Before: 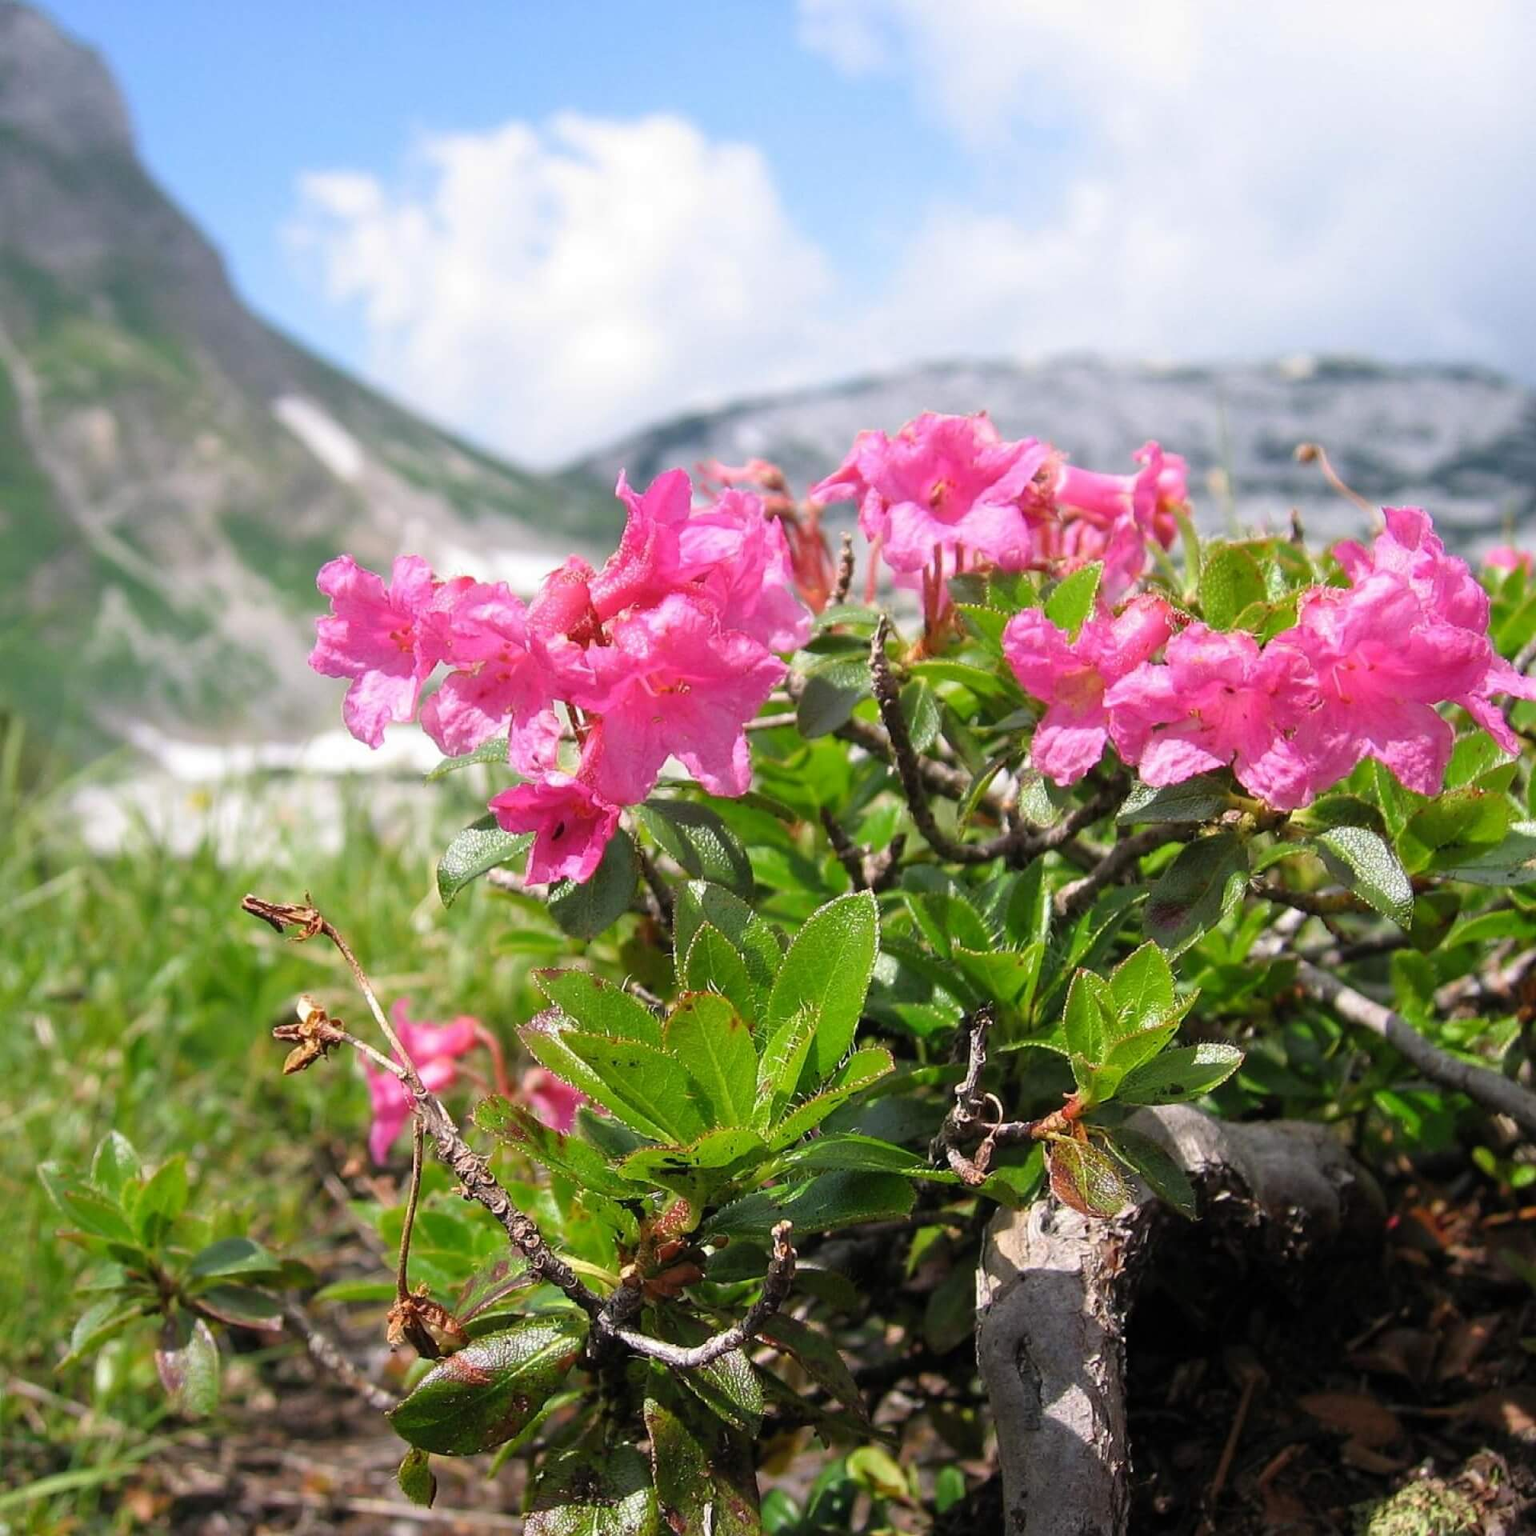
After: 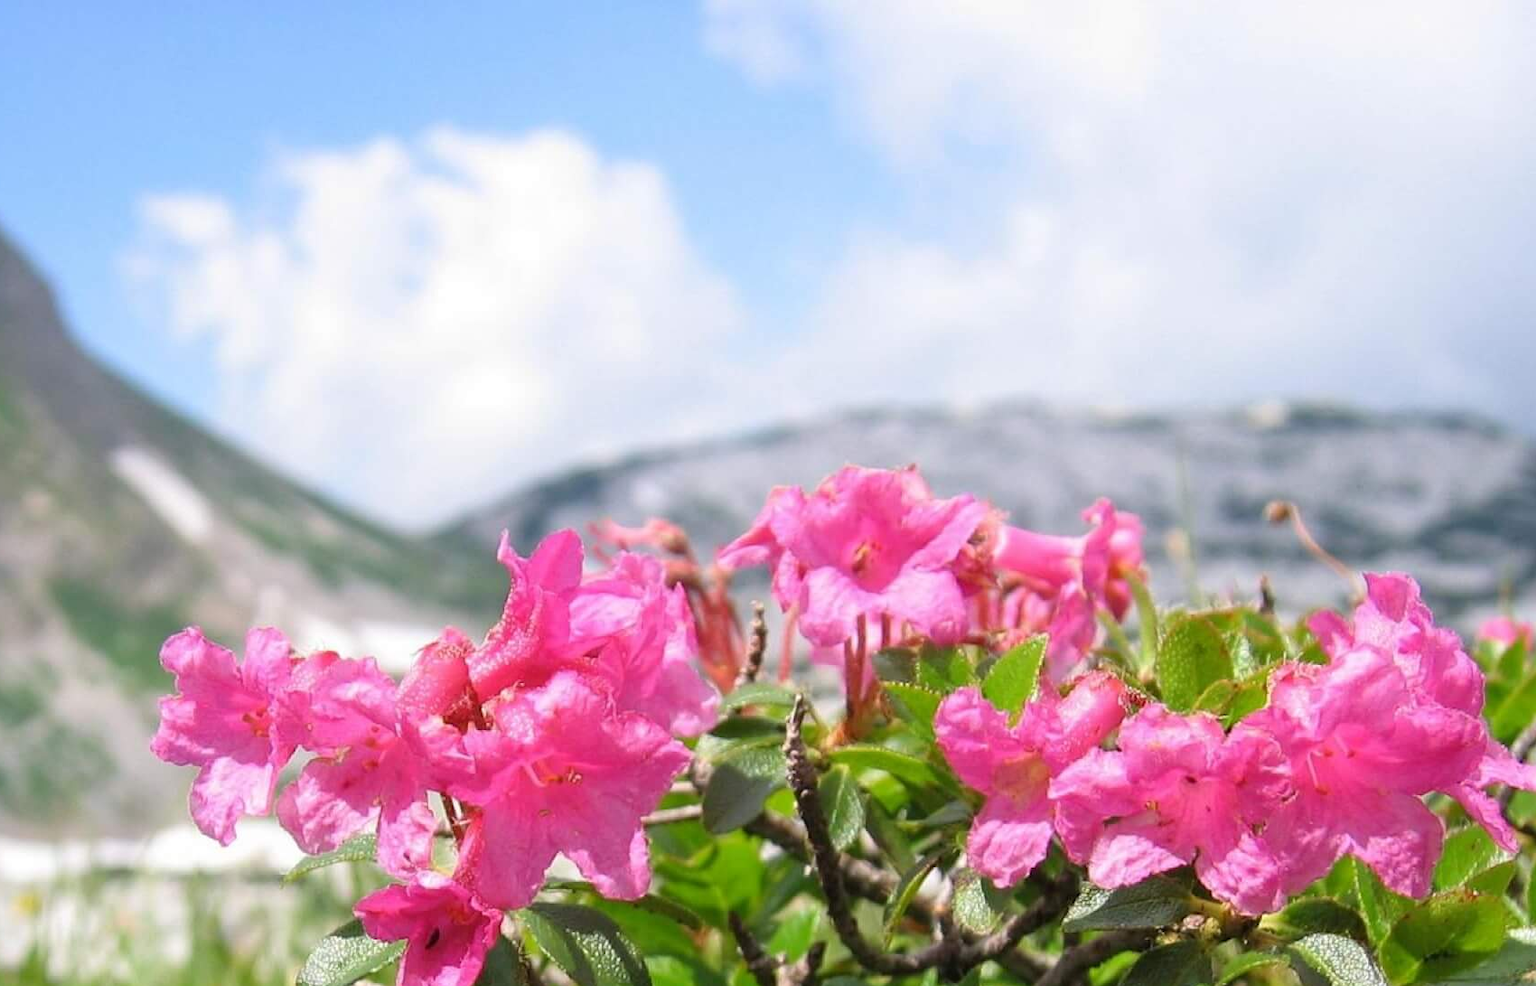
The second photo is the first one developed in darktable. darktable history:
crop and rotate: left 11.446%, bottom 43.08%
